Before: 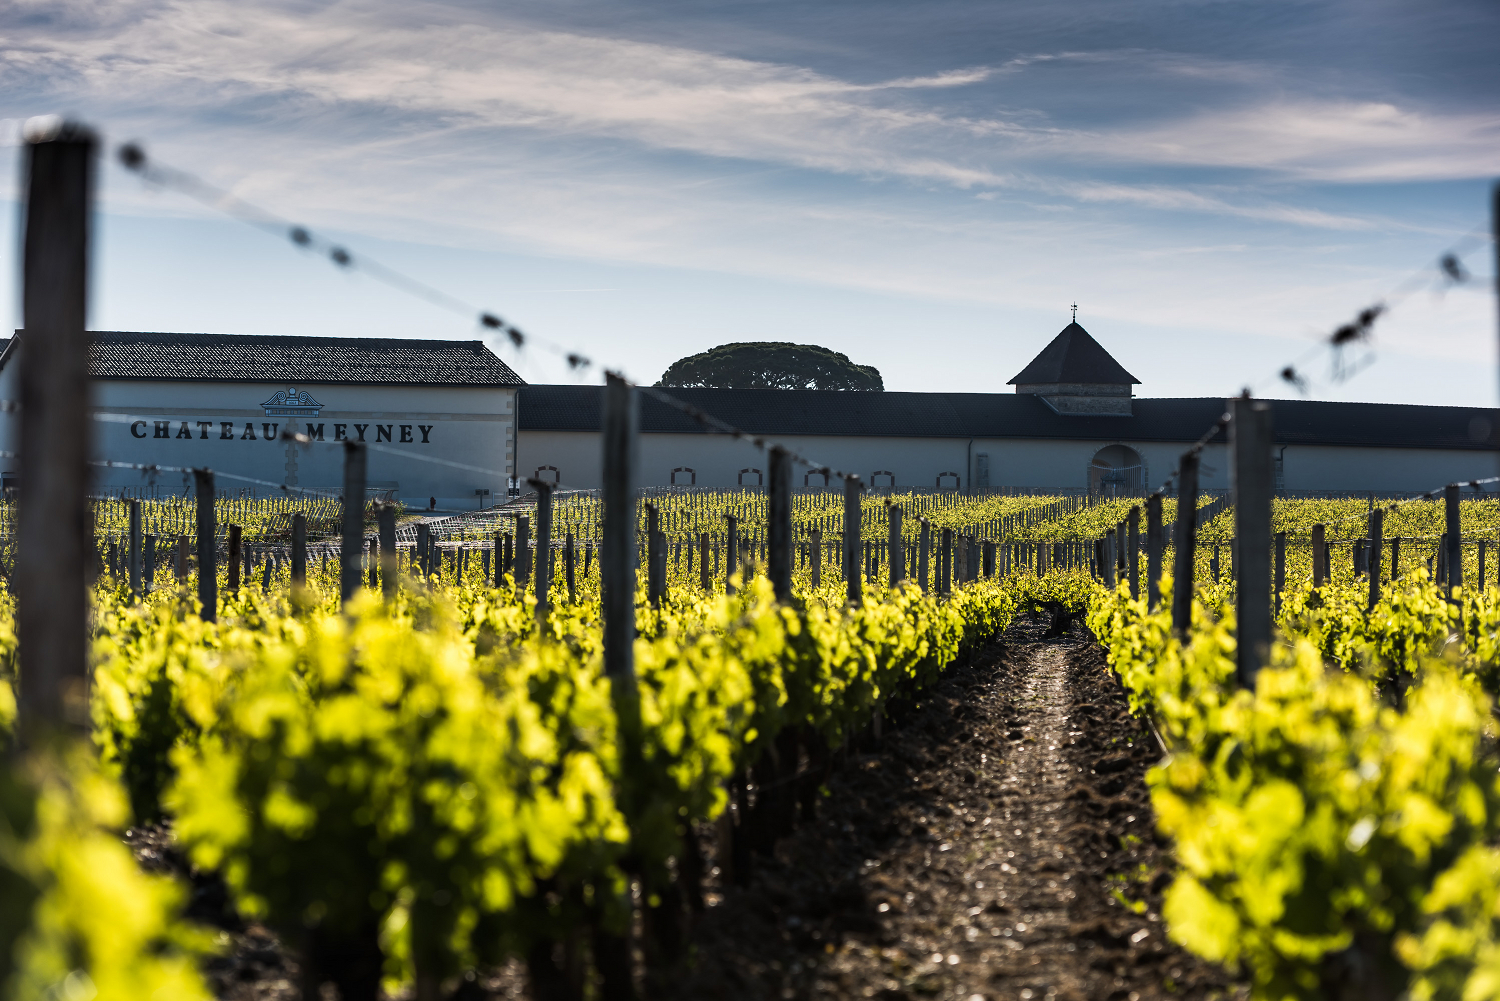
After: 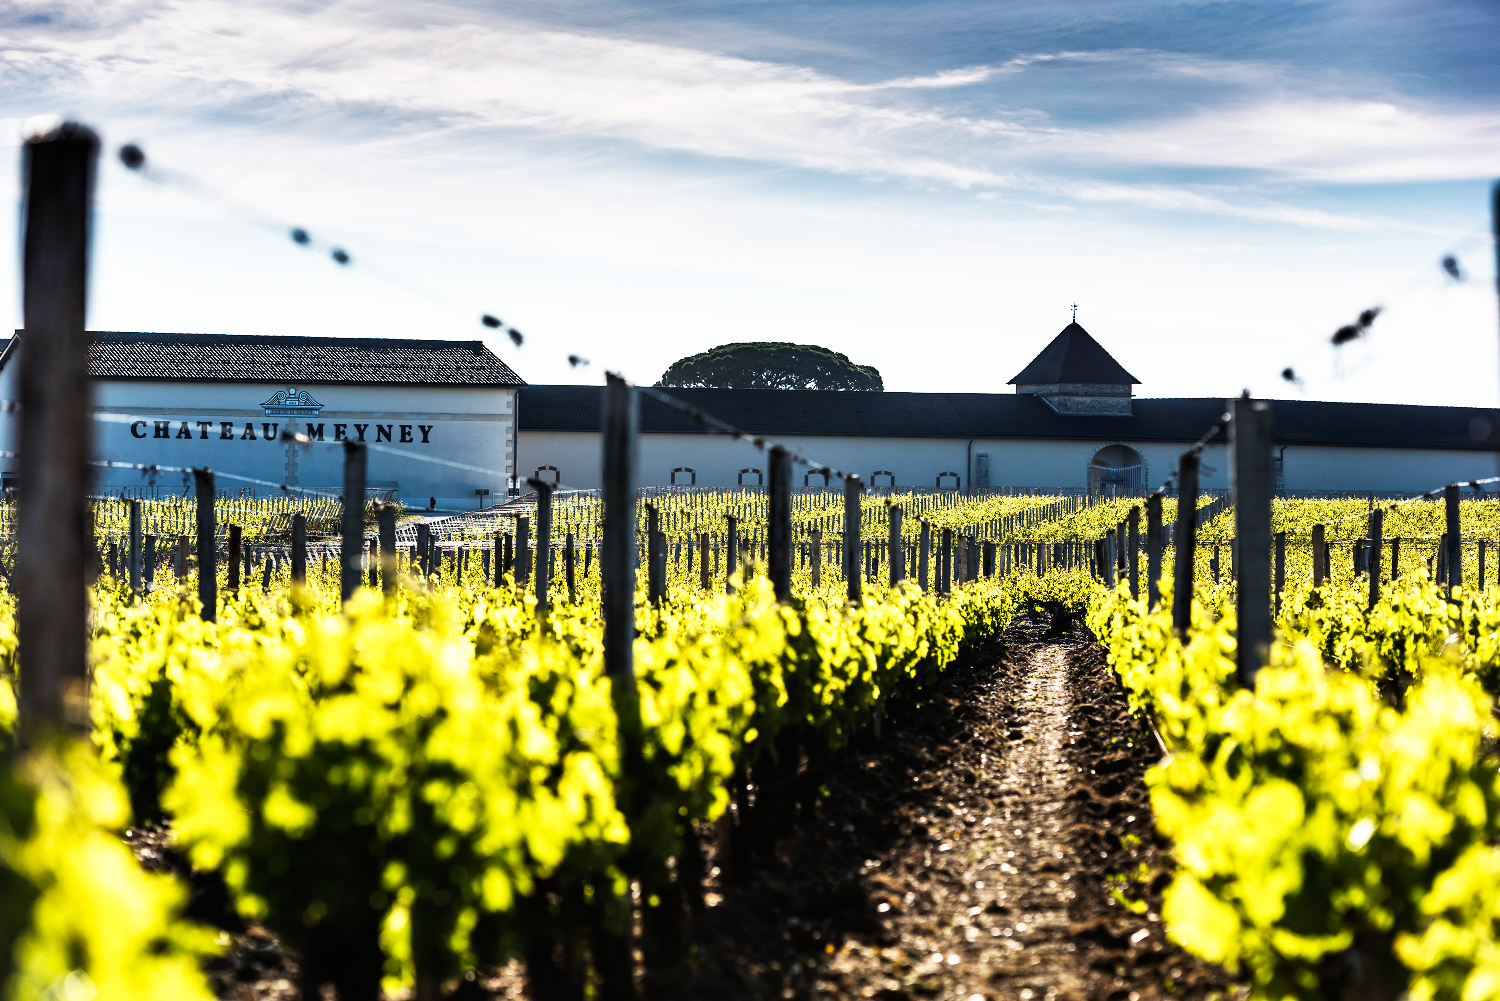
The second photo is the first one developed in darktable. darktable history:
base curve: curves: ch0 [(0, 0) (0.007, 0.004) (0.027, 0.03) (0.046, 0.07) (0.207, 0.54) (0.442, 0.872) (0.673, 0.972) (1, 1)], preserve colors none
shadows and highlights: low approximation 0.01, soften with gaussian
